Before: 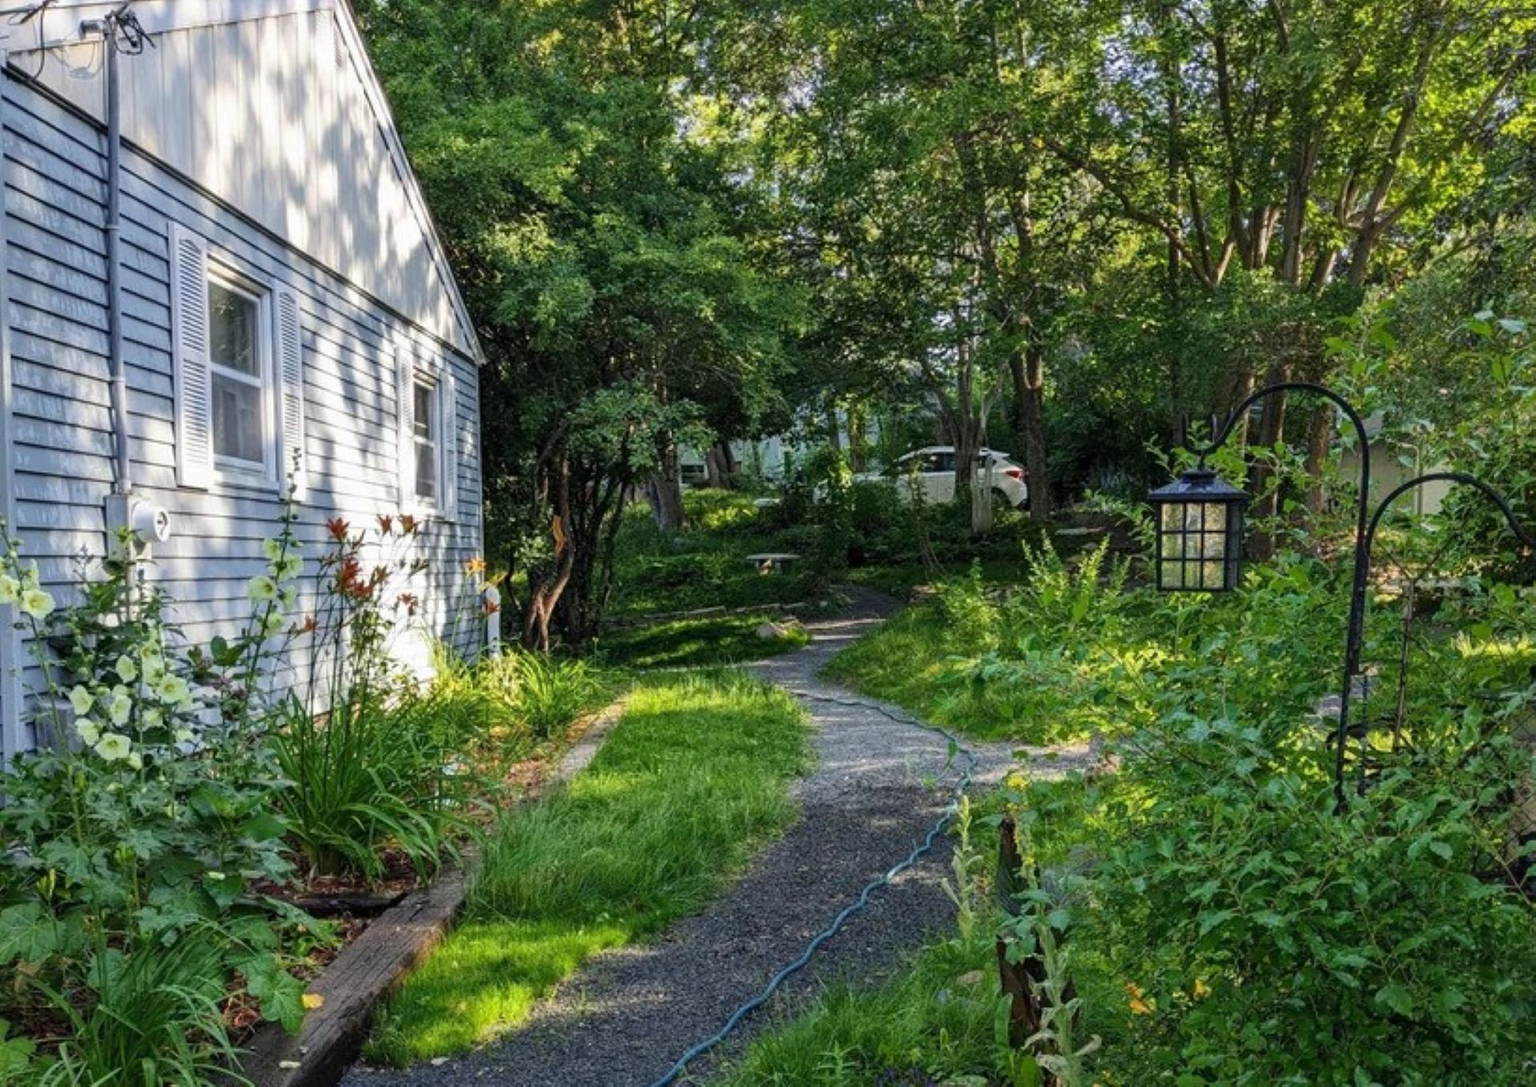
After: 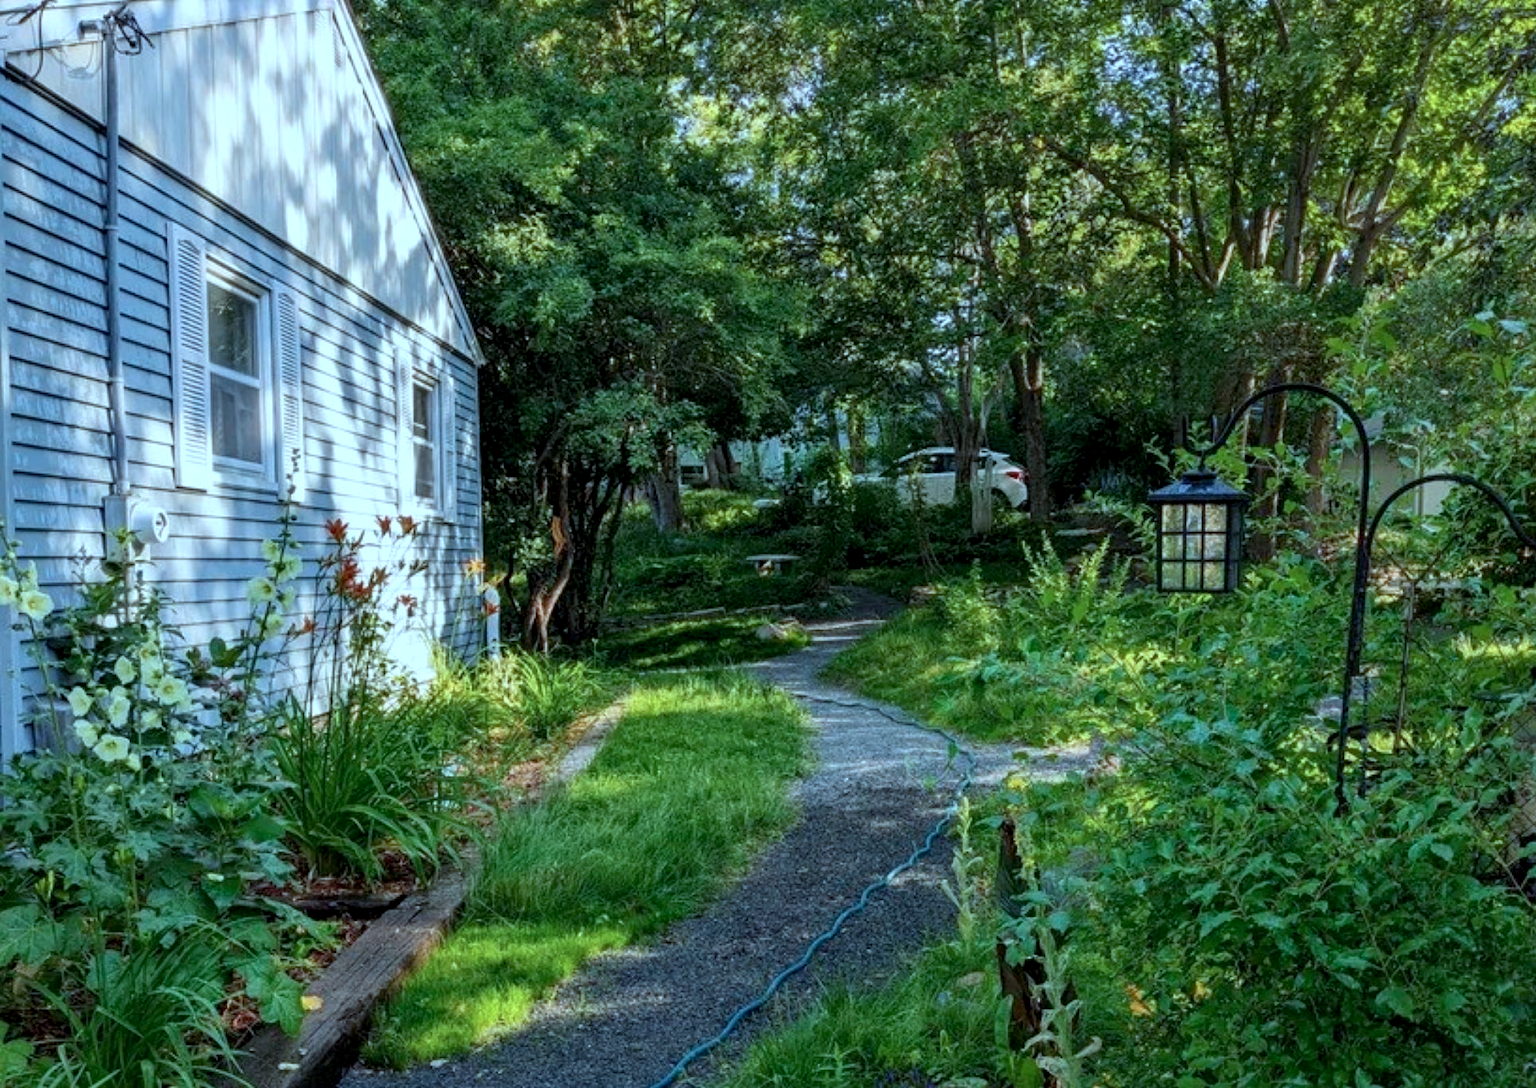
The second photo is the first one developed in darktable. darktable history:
crop and rotate: left 0.13%, bottom 0.002%
exposure: black level correction 0.005, exposure 0.016 EV, compensate highlight preservation false
color correction: highlights a* -10.67, highlights b* -19.35
